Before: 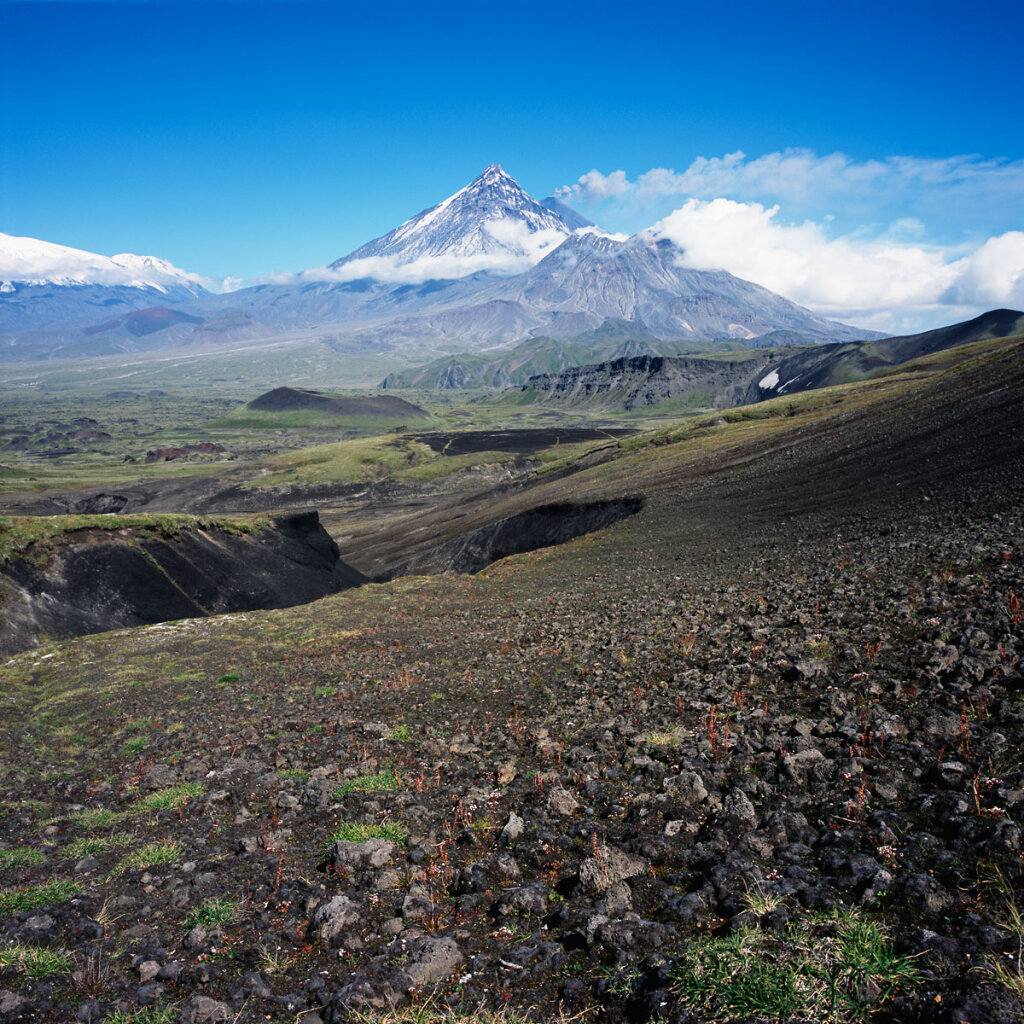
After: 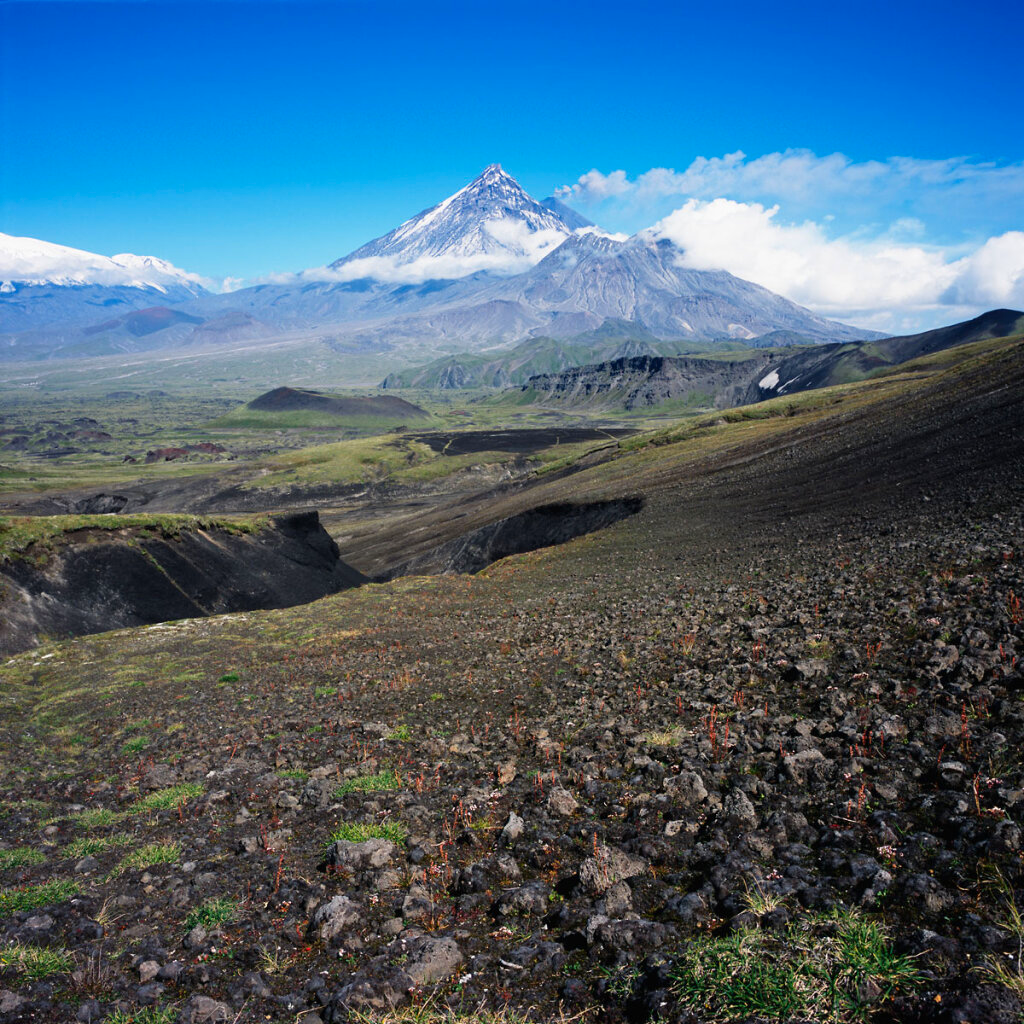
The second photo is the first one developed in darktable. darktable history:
color balance rgb: linear chroma grading › global chroma 14.486%, perceptual saturation grading › global saturation -3.374%, global vibrance 11.068%
